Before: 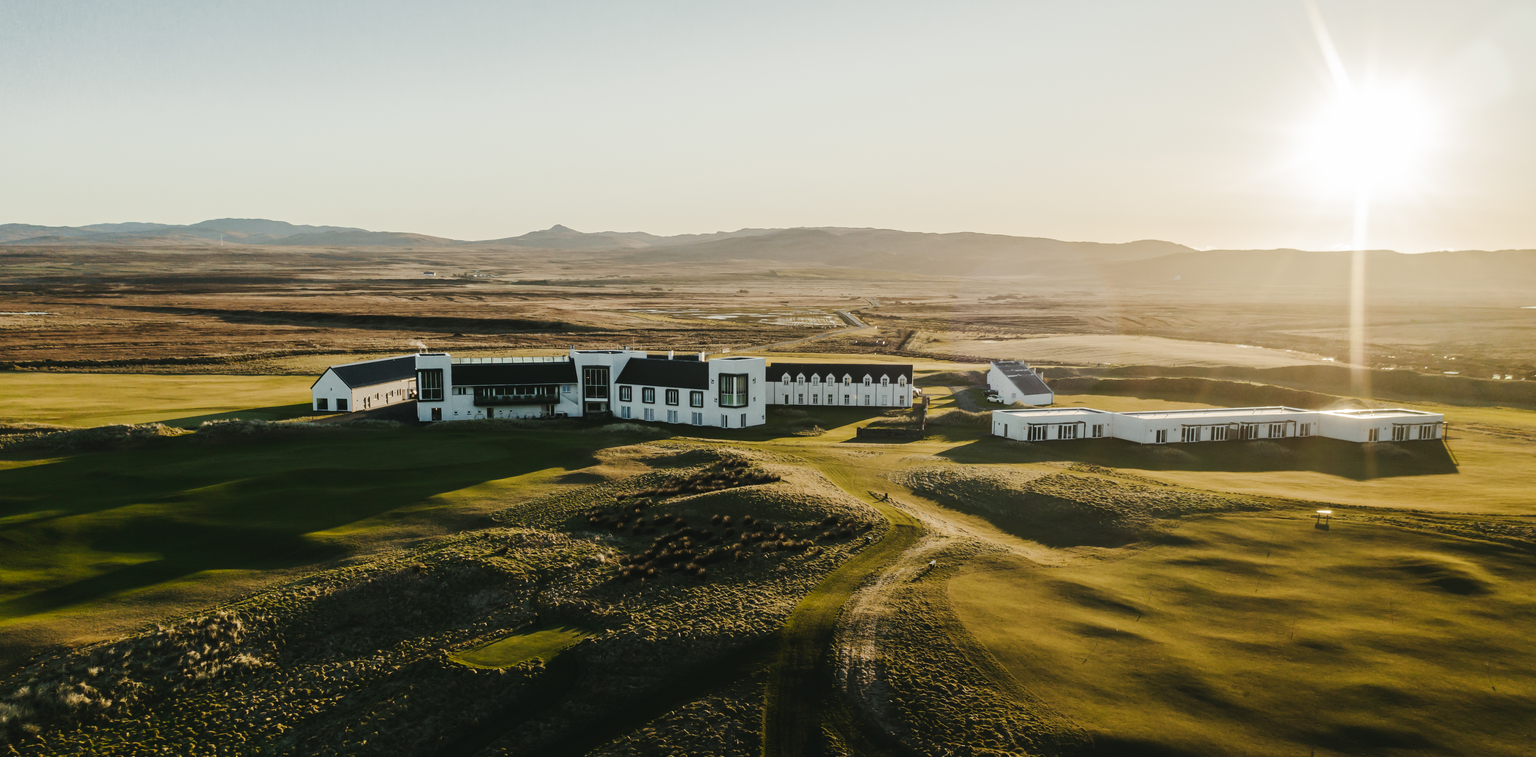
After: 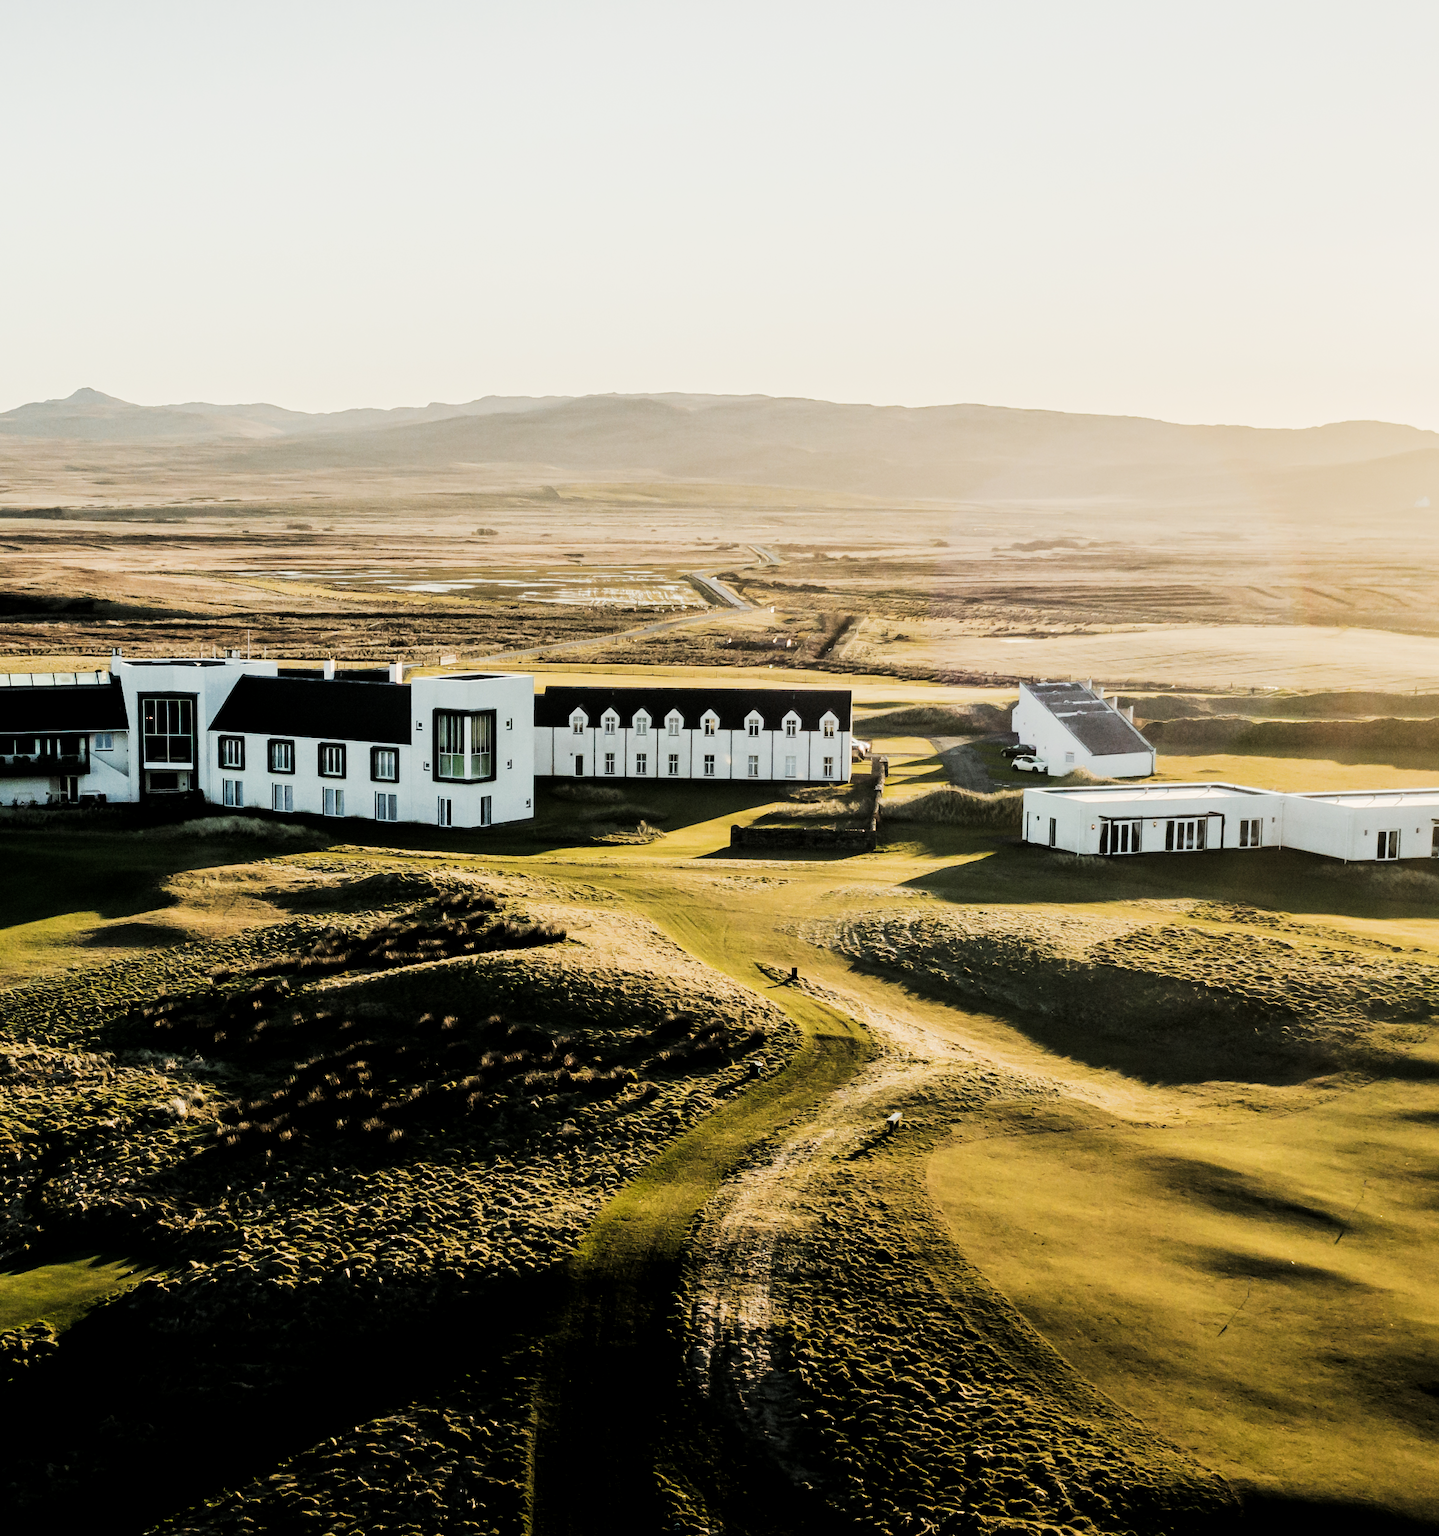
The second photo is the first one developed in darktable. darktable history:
local contrast: highlights 107%, shadows 101%, detail 119%, midtone range 0.2
crop: left 33.759%, top 5.965%, right 22.821%
filmic rgb: black relative exposure -5.03 EV, white relative exposure 3.95 EV, hardness 2.89, contrast 1.301, highlights saturation mix -28.52%
exposure: exposure 0.604 EV, compensate highlight preservation false
